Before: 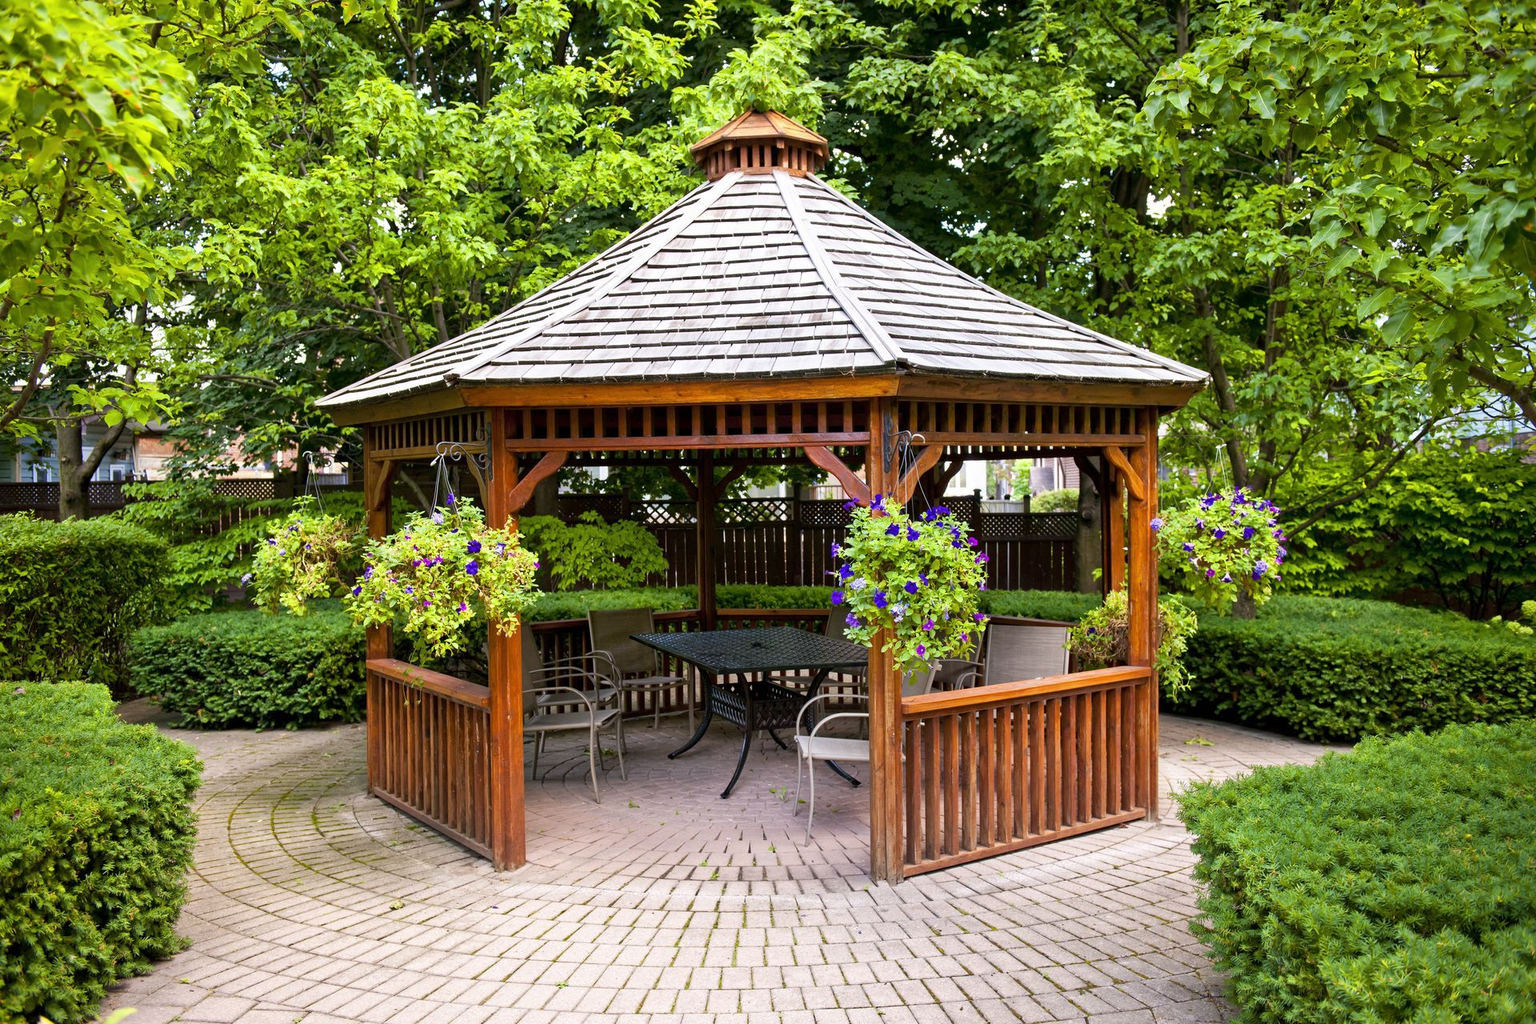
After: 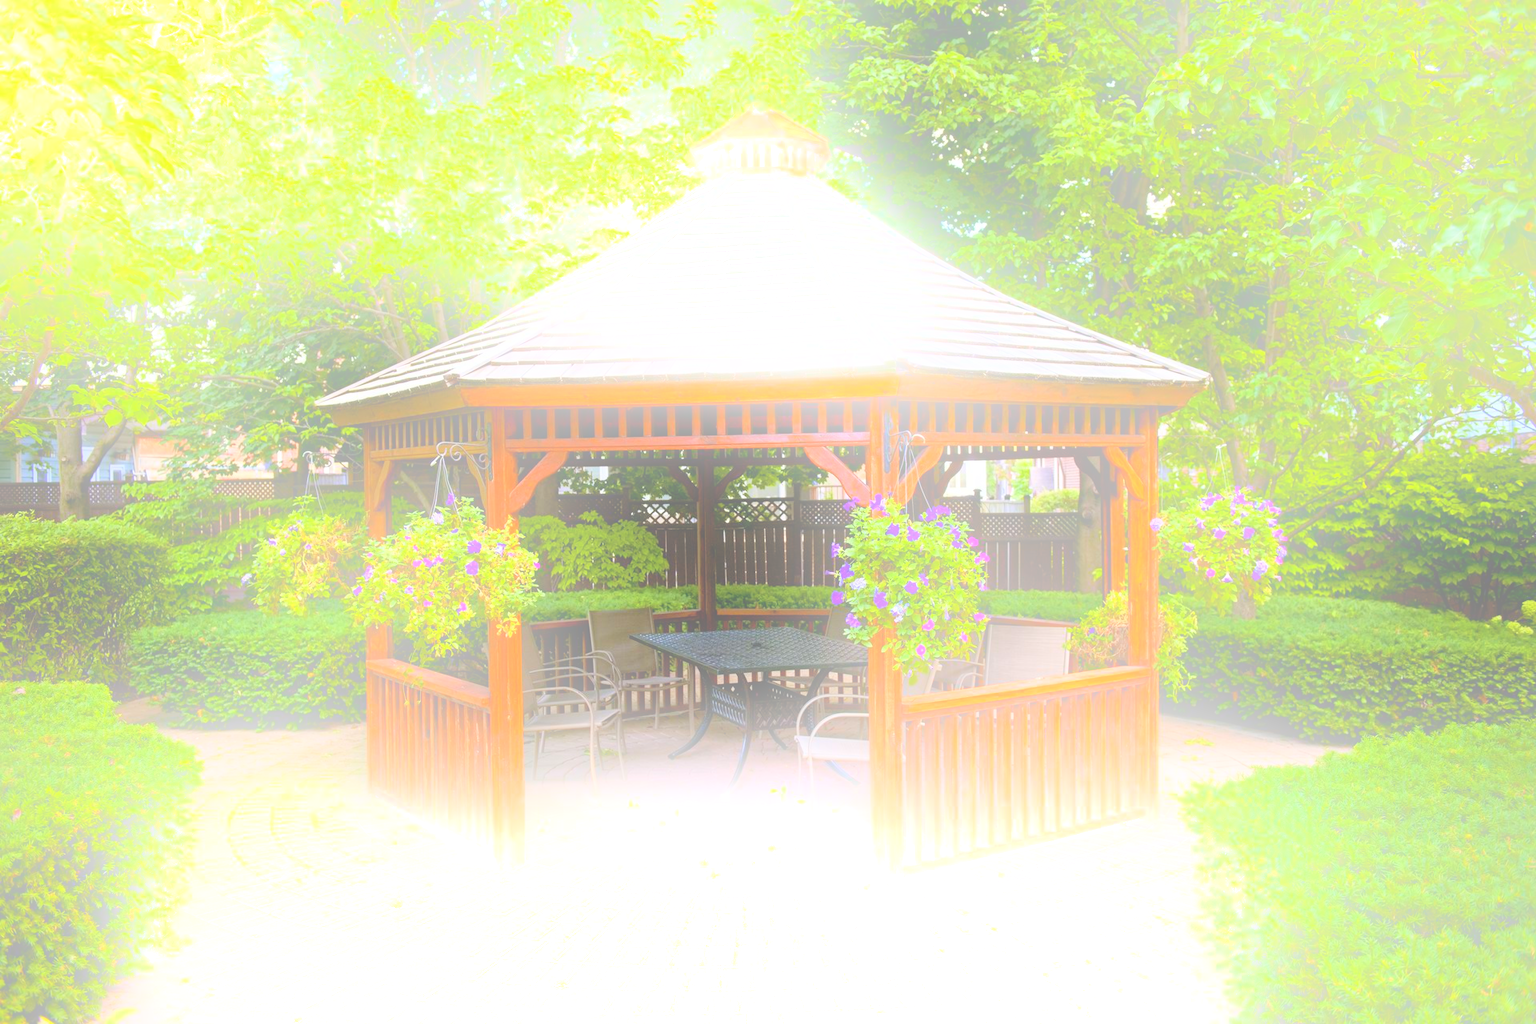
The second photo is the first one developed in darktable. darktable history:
bloom: size 25%, threshold 5%, strength 90%
local contrast: mode bilateral grid, contrast 20, coarseness 50, detail 120%, midtone range 0.2
